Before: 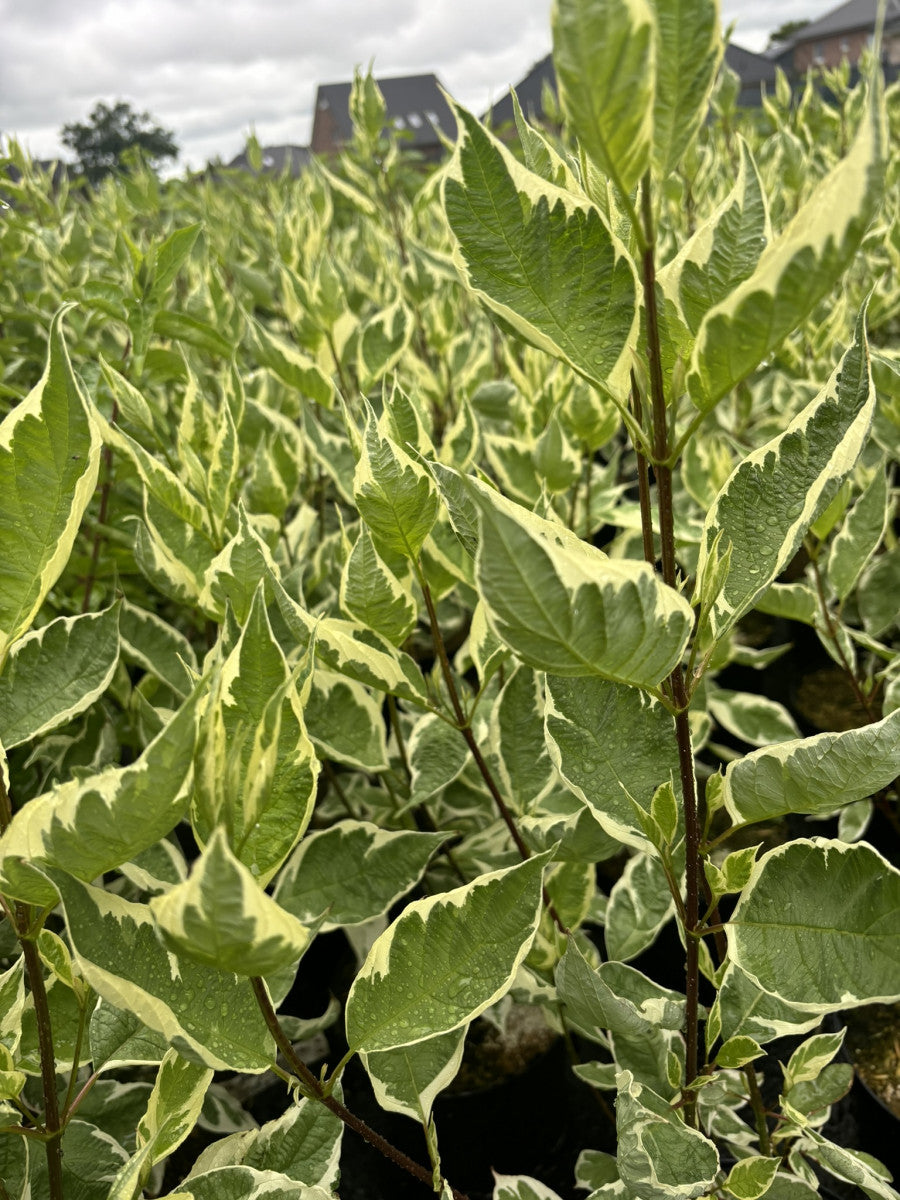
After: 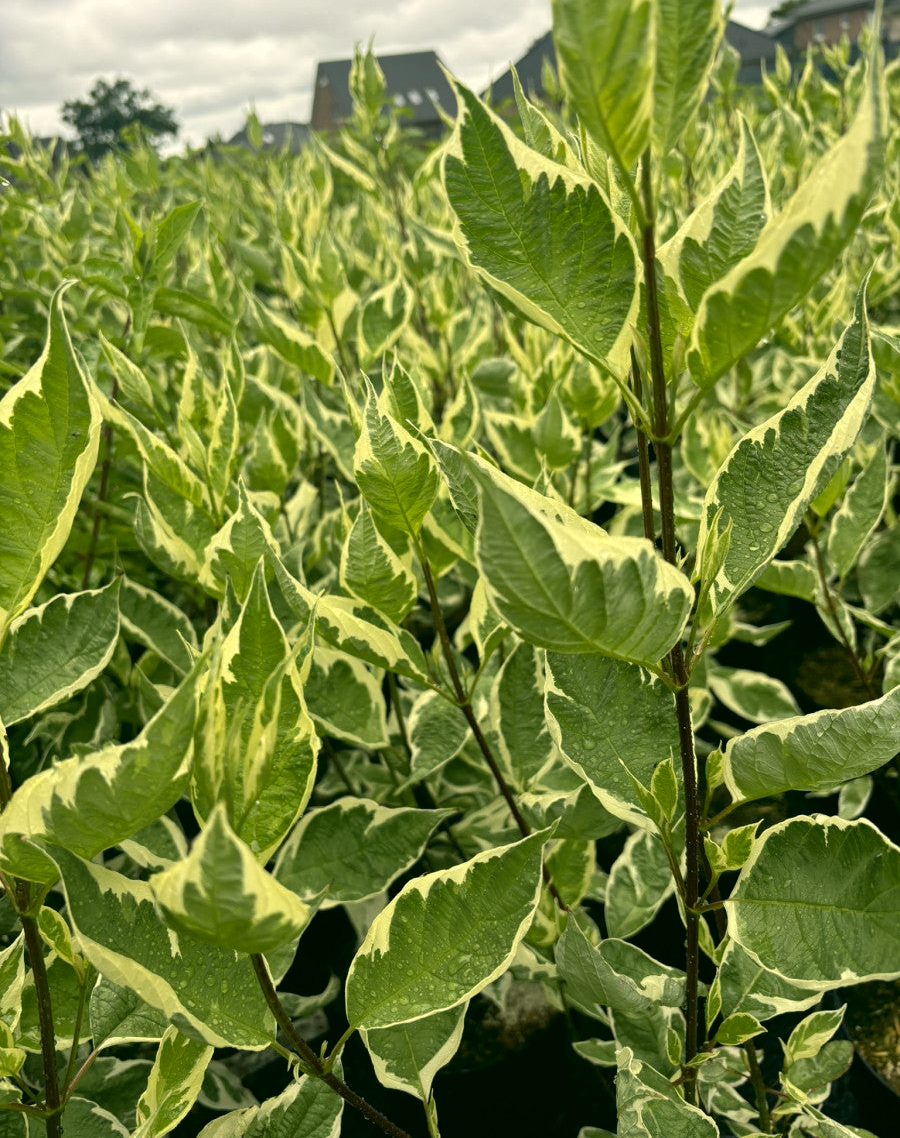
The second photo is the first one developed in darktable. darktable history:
crop and rotate: top 1.942%, bottom 3.22%
color correction: highlights a* -0.499, highlights b* 9.52, shadows a* -9.26, shadows b* 0.974
tone curve: curves: ch0 [(0, 0) (0.003, 0.012) (0.011, 0.015) (0.025, 0.027) (0.044, 0.045) (0.069, 0.064) (0.1, 0.093) (0.136, 0.133) (0.177, 0.177) (0.224, 0.221) (0.277, 0.272) (0.335, 0.342) (0.399, 0.398) (0.468, 0.462) (0.543, 0.547) (0.623, 0.624) (0.709, 0.711) (0.801, 0.792) (0.898, 0.889) (1, 1)], color space Lab, independent channels, preserve colors none
